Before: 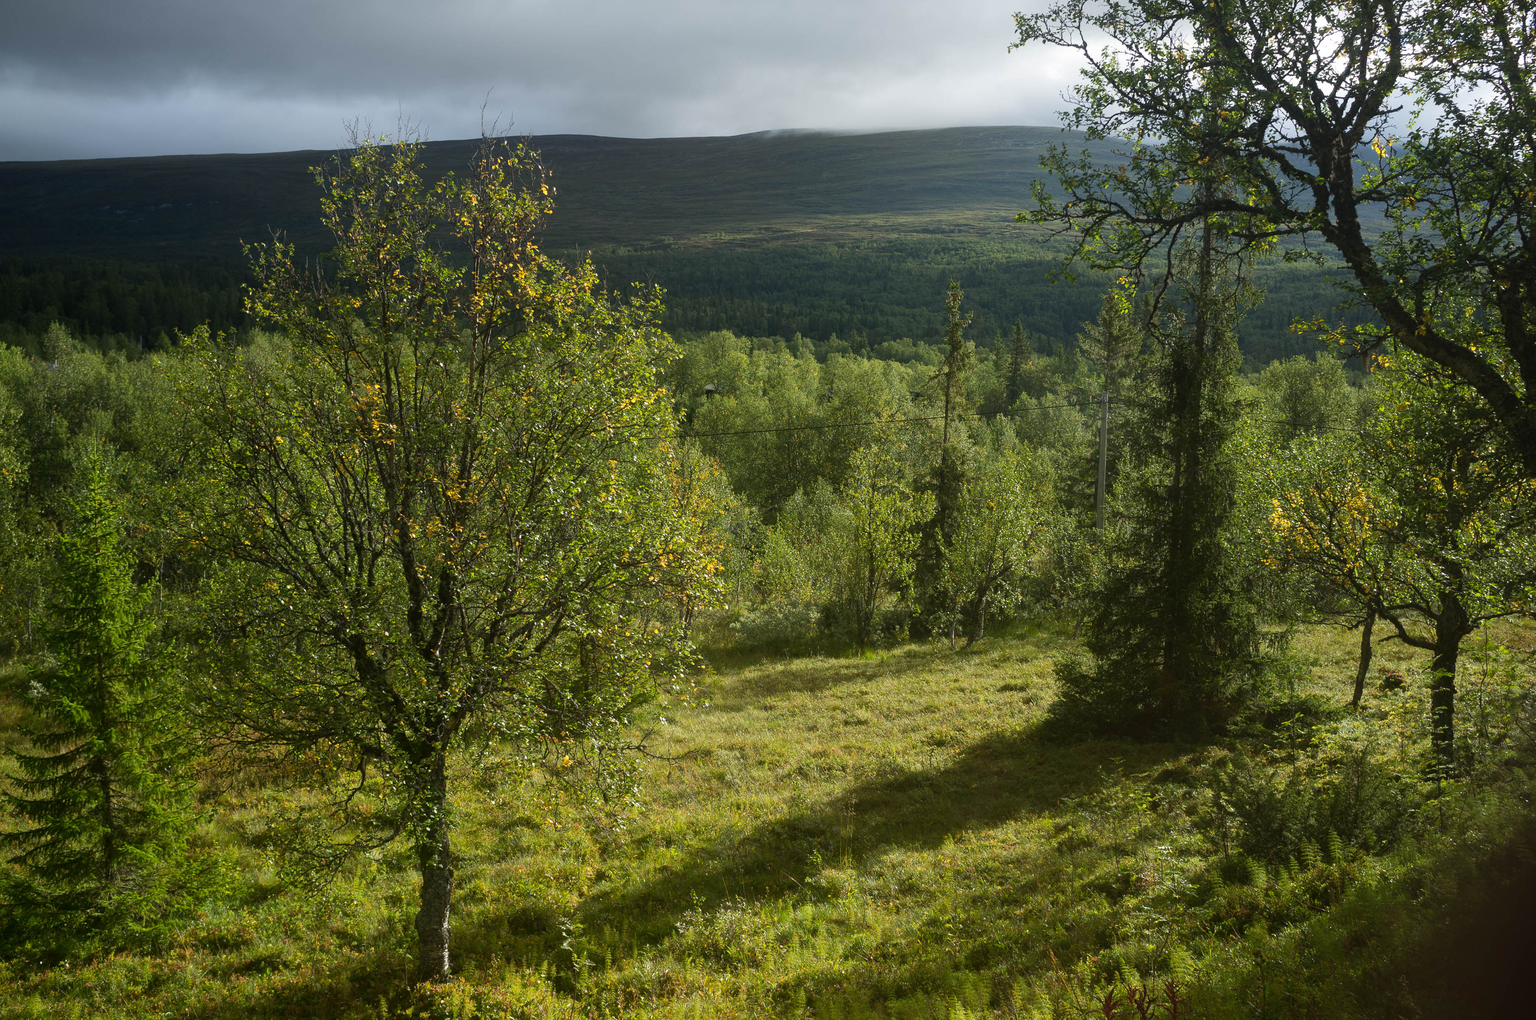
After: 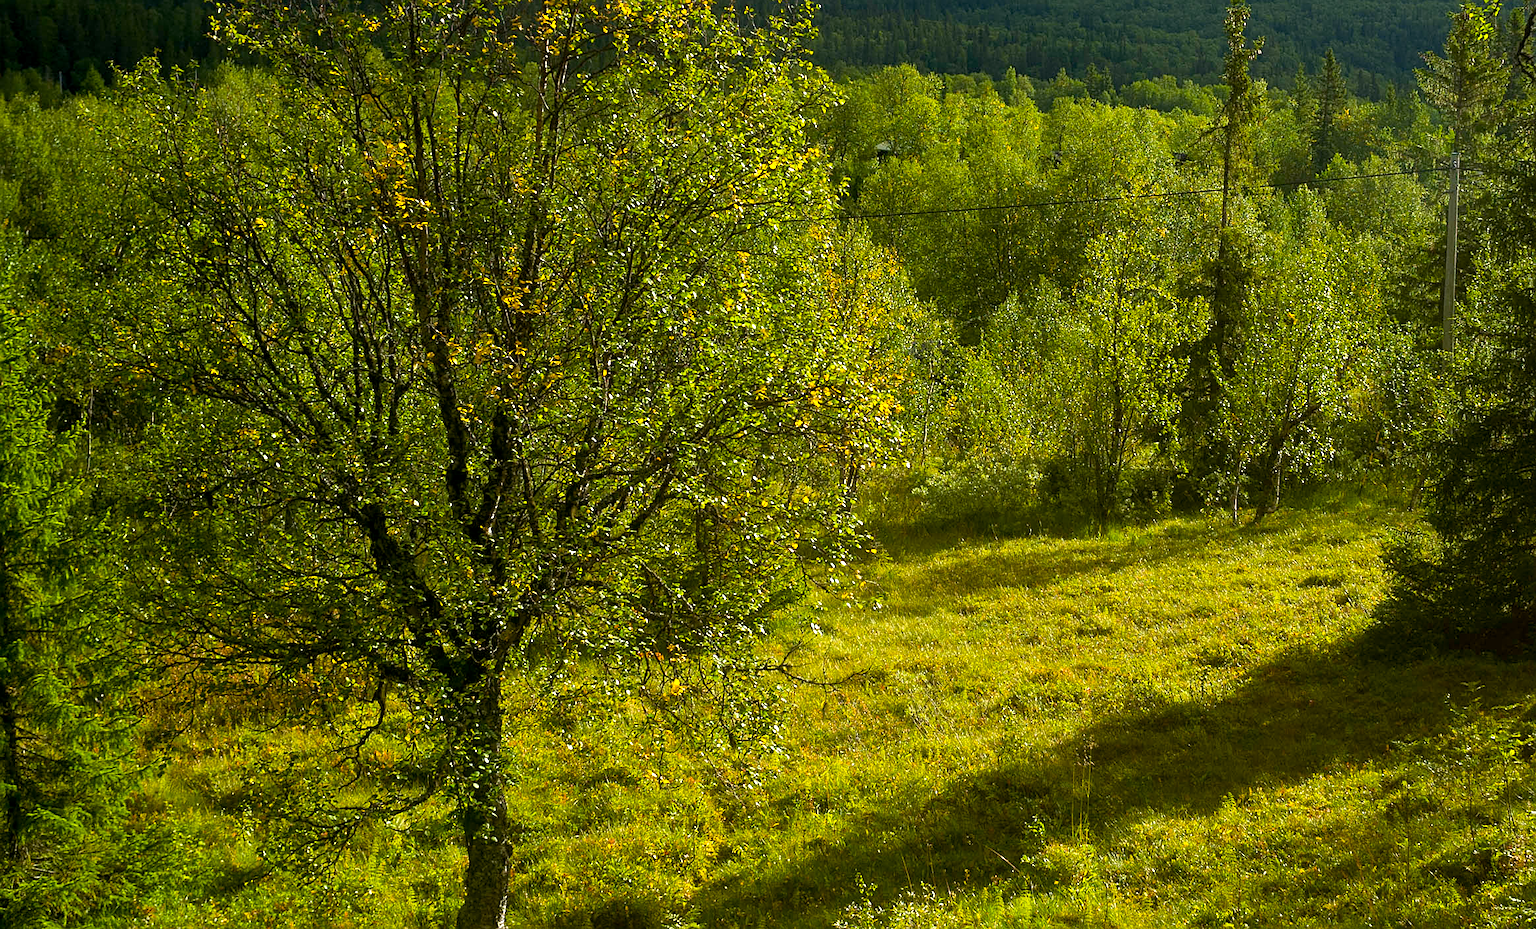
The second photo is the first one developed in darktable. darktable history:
exposure: compensate highlight preservation false
crop: left 6.484%, top 28.088%, right 24.368%, bottom 8.96%
sharpen: on, module defaults
color balance rgb: power › chroma 0.267%, power › hue 60.41°, global offset › luminance -0.477%, linear chroma grading › global chroma 24.609%, perceptual saturation grading › global saturation 19.837%, perceptual brilliance grading › global brilliance 10.779%
